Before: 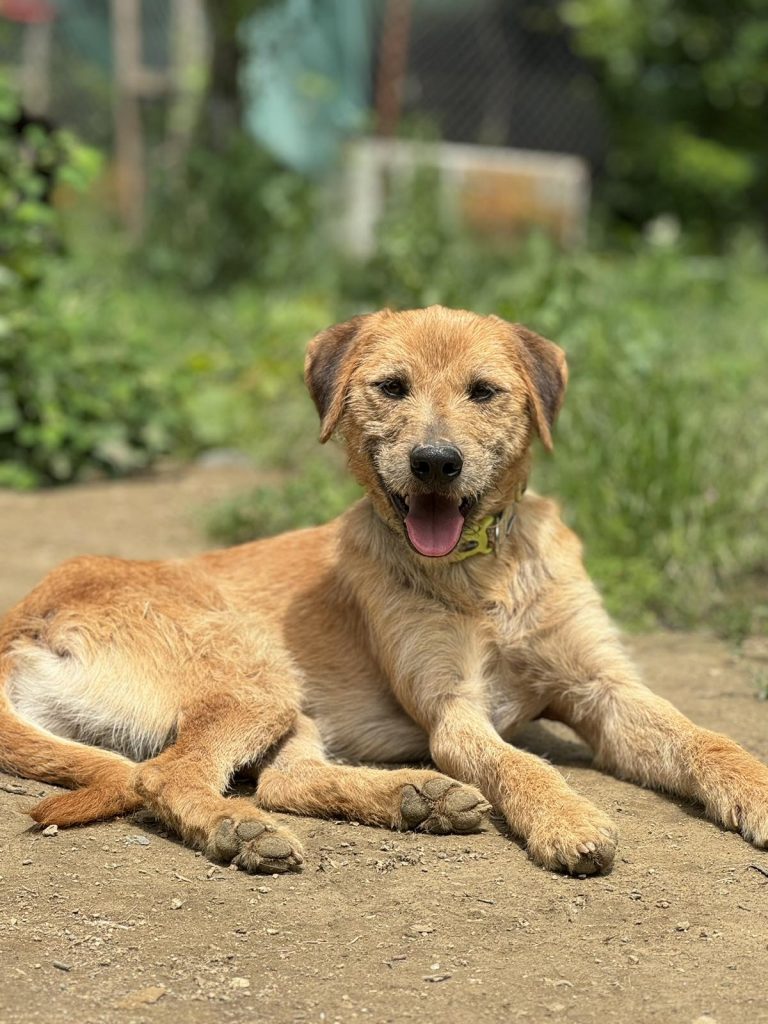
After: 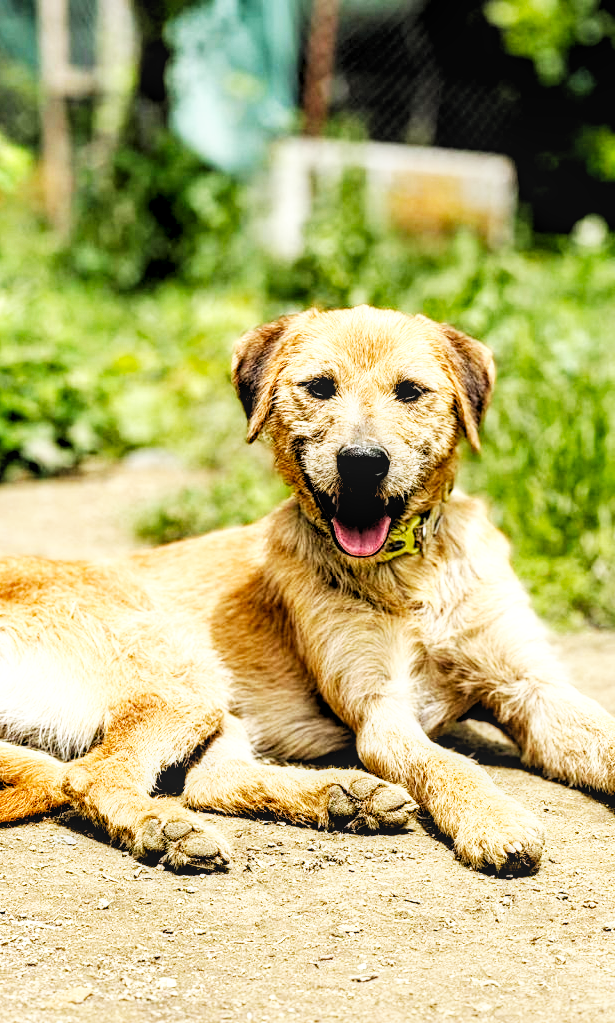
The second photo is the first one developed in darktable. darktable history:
crop and rotate: left 9.597%, right 10.195%
color balance rgb: perceptual saturation grading › global saturation 20%, perceptual saturation grading › highlights -25%, perceptual saturation grading › shadows 25%
rgb levels: levels [[0.034, 0.472, 0.904], [0, 0.5, 1], [0, 0.5, 1]]
local contrast: on, module defaults
base curve: curves: ch0 [(0, 0) (0.007, 0.004) (0.027, 0.03) (0.046, 0.07) (0.207, 0.54) (0.442, 0.872) (0.673, 0.972) (1, 1)], preserve colors none
